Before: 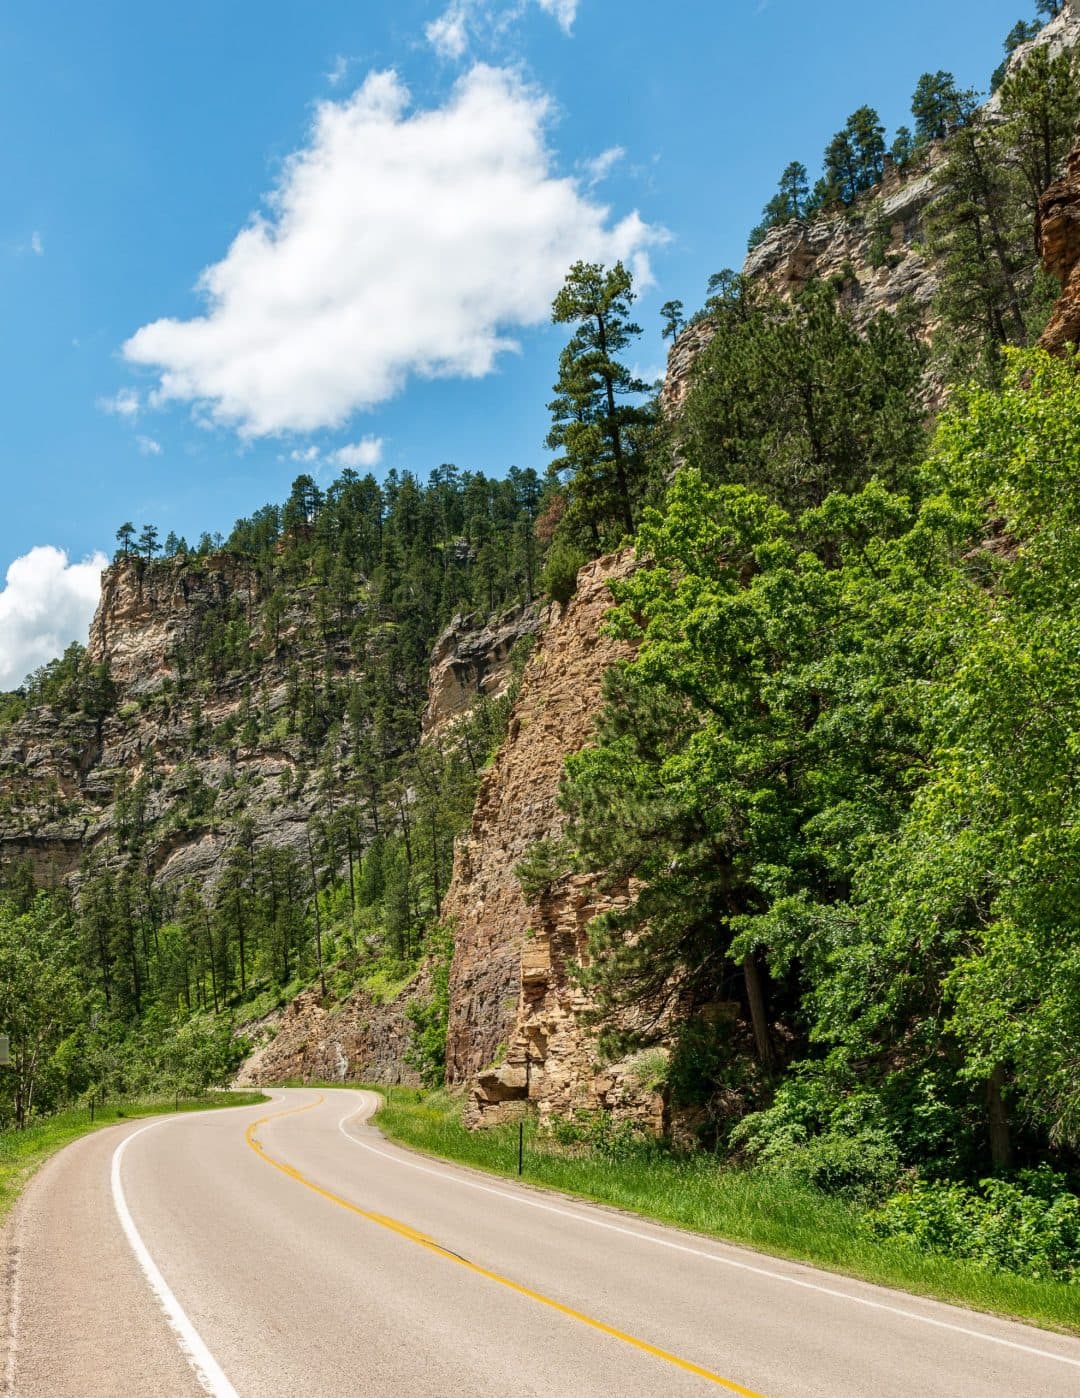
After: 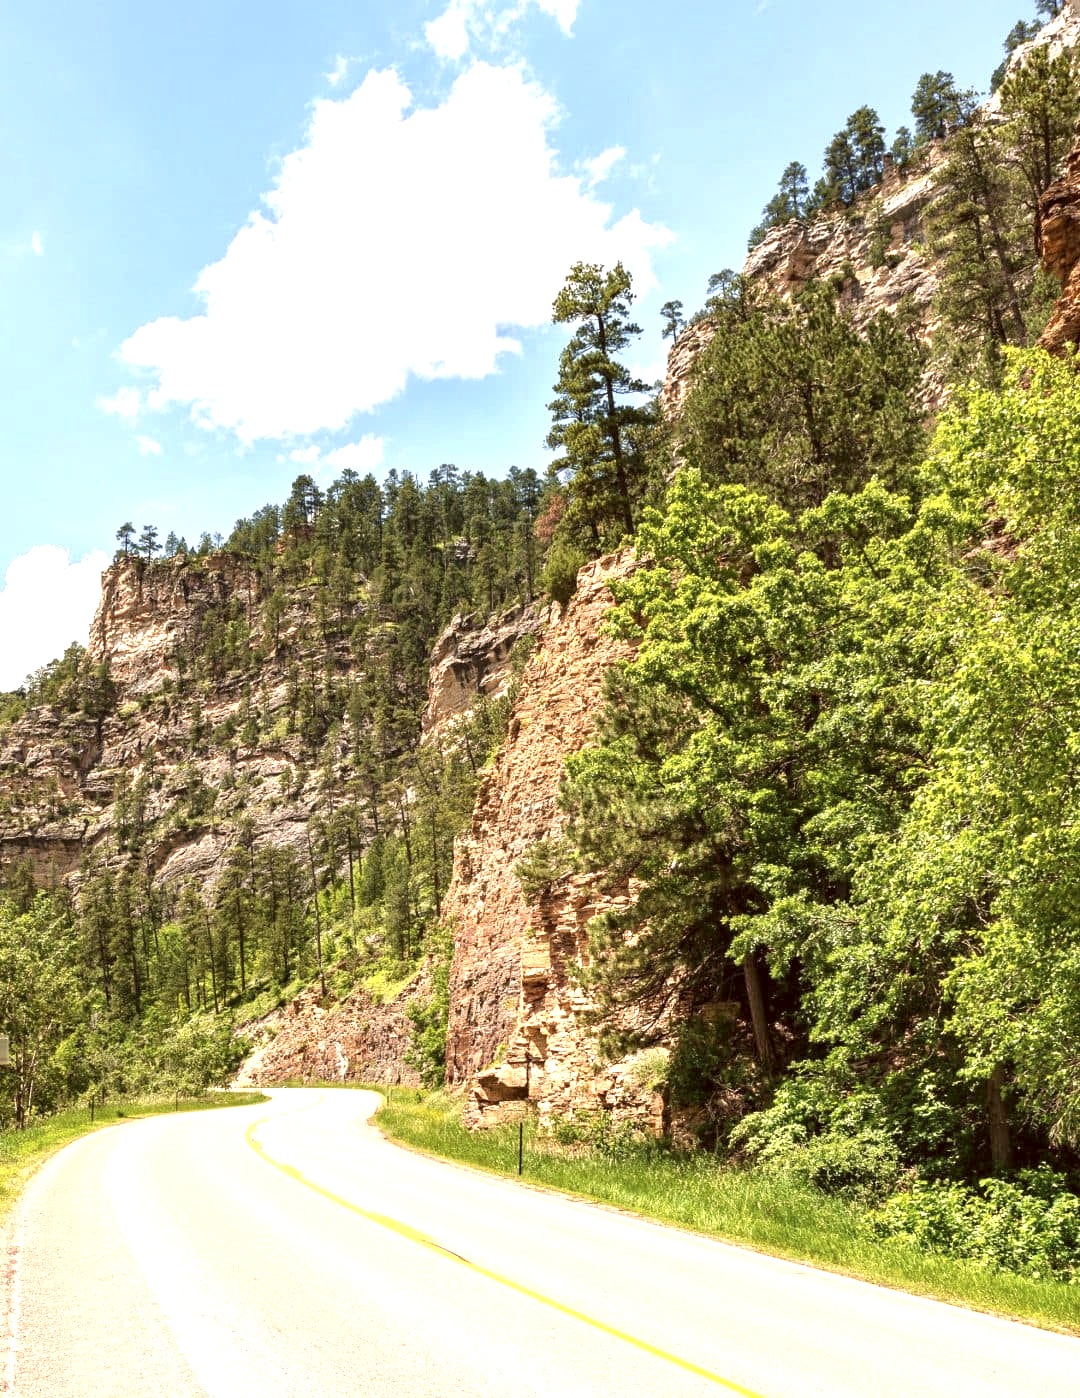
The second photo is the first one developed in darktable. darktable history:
color correction: highlights a* 10.19, highlights b* 9.71, shadows a* 8.8, shadows b* 7.96, saturation 0.807
exposure: black level correction 0, exposure 1.2 EV, compensate highlight preservation false
